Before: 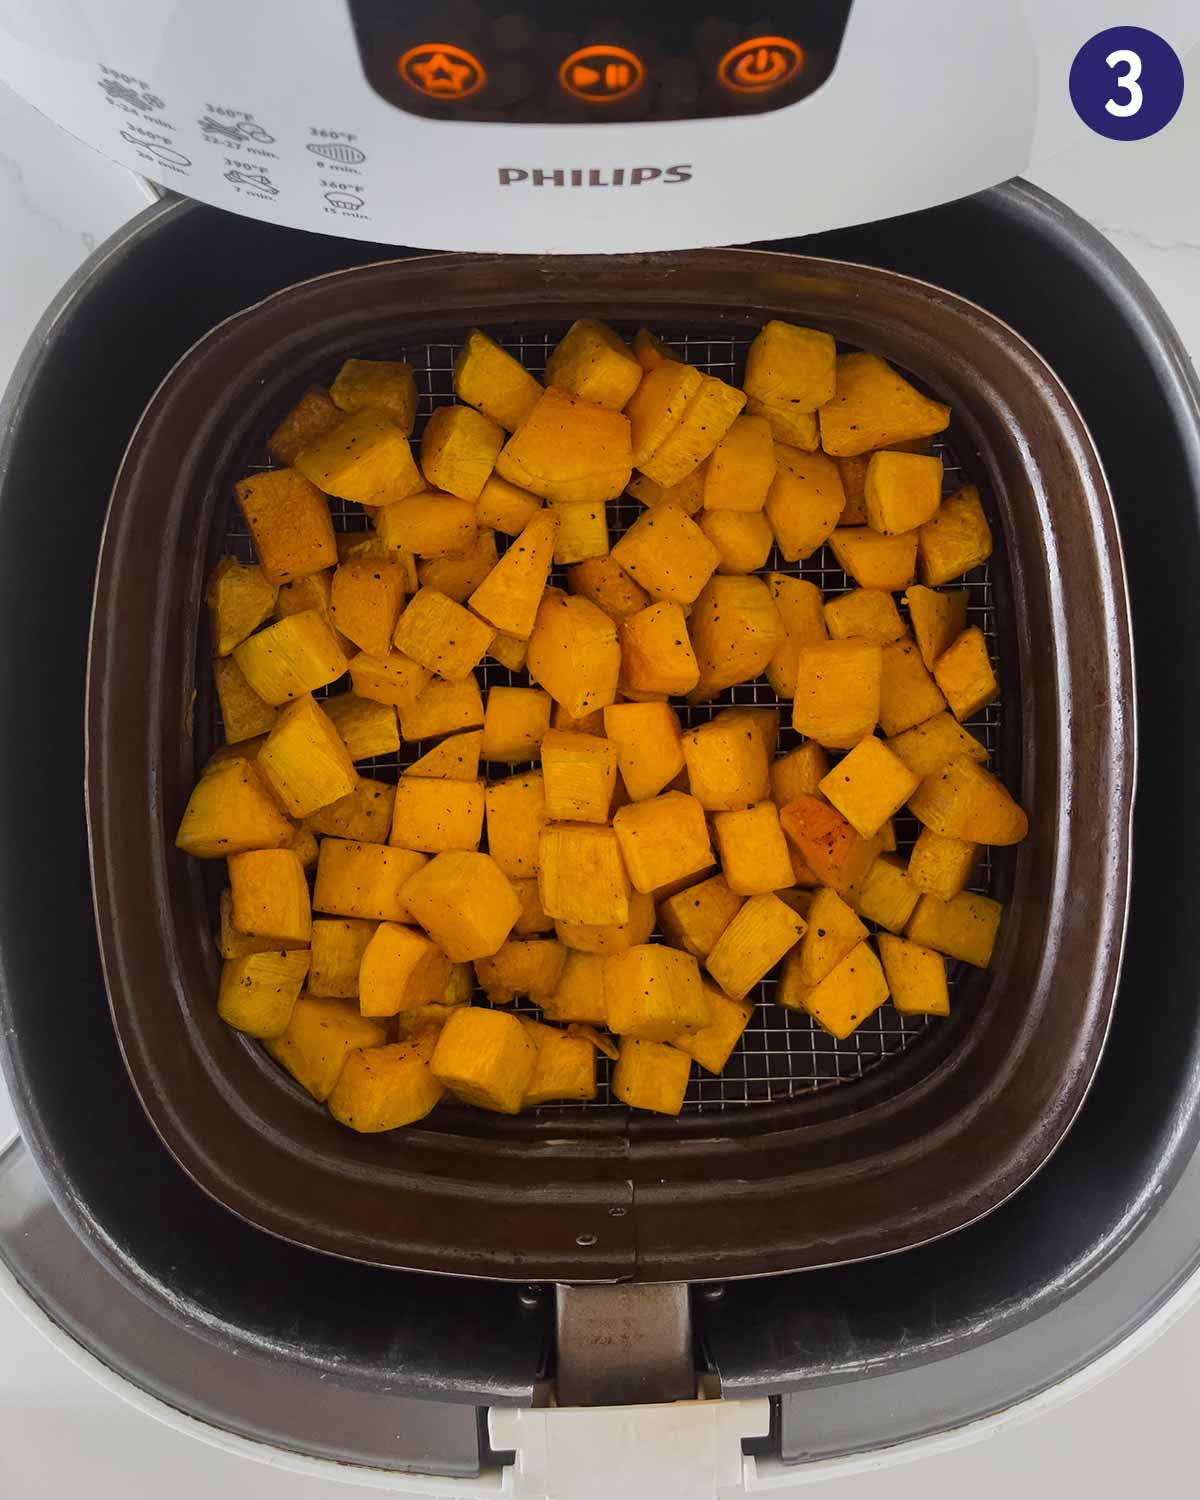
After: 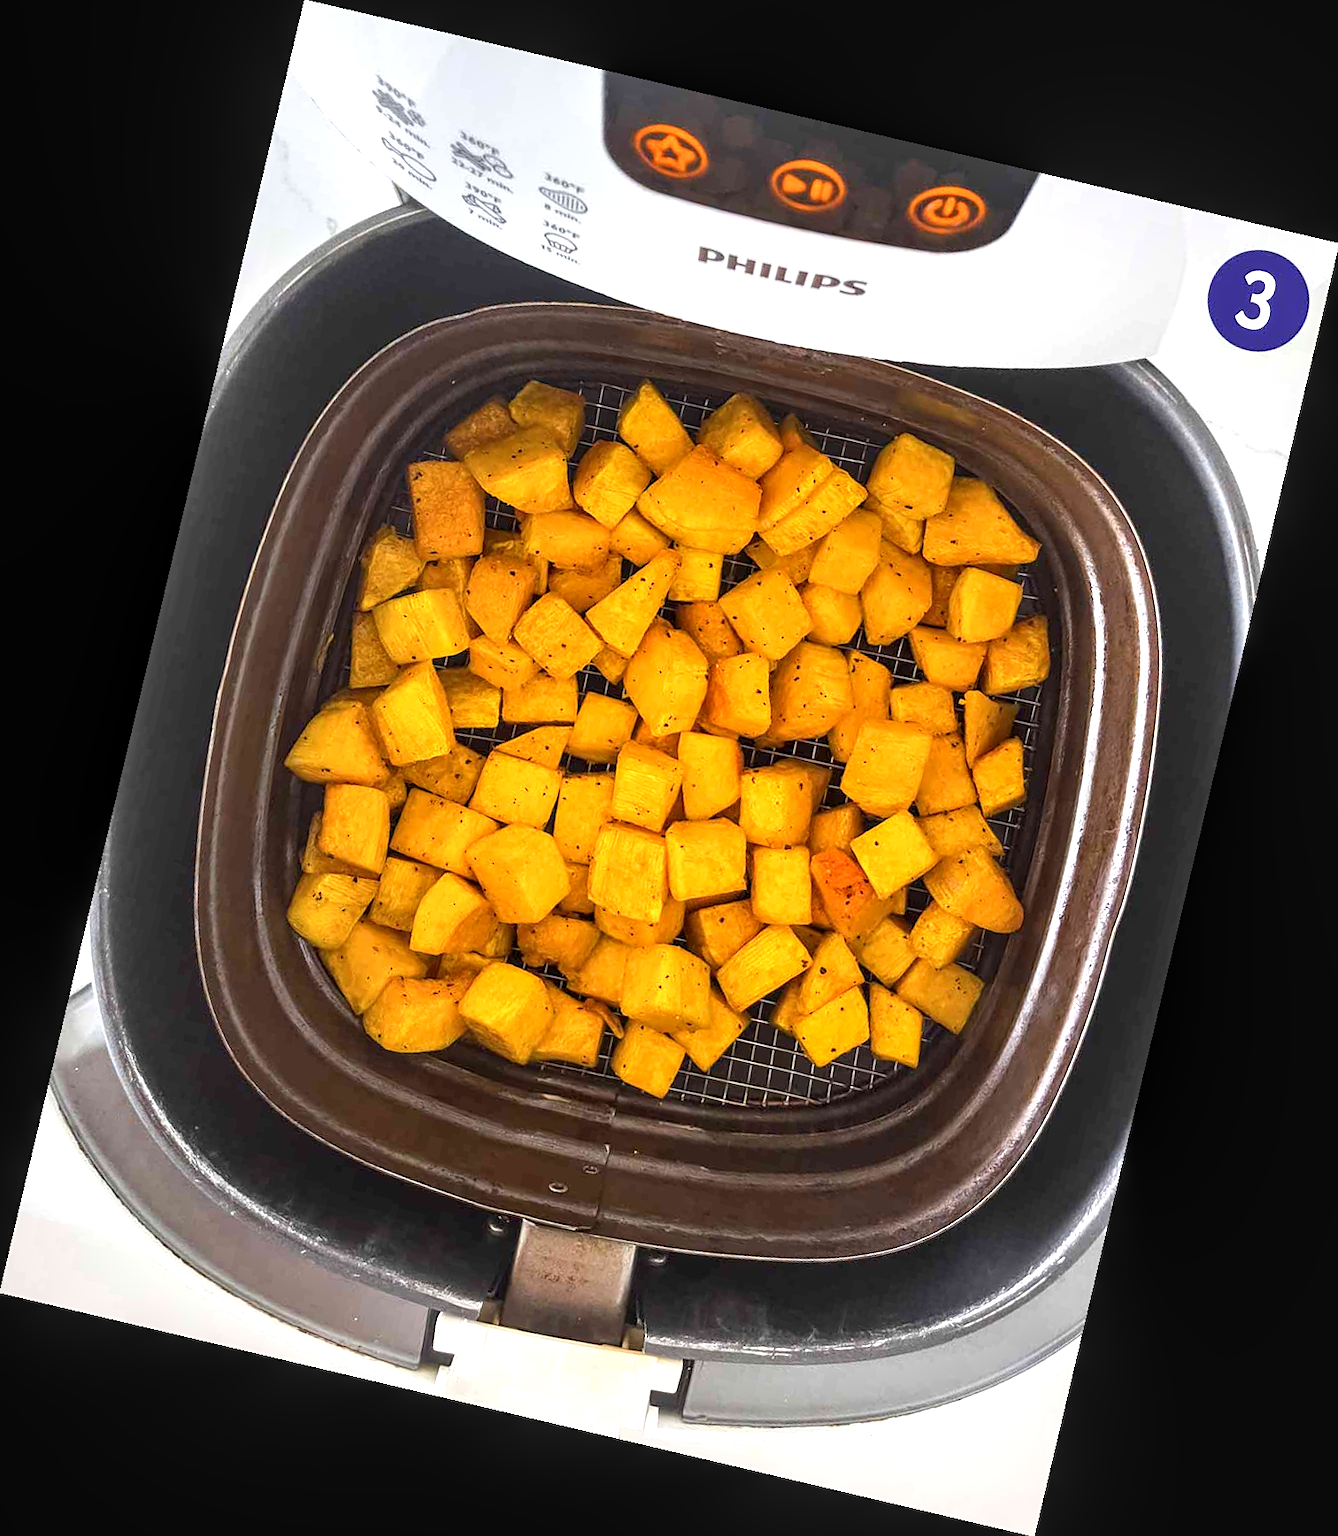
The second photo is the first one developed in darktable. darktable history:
sharpen: amount 0.2
exposure: black level correction 0, exposure 1.198 EV, compensate exposure bias true, compensate highlight preservation false
local contrast: detail 130%
rotate and perspective: rotation 13.27°, automatic cropping off
